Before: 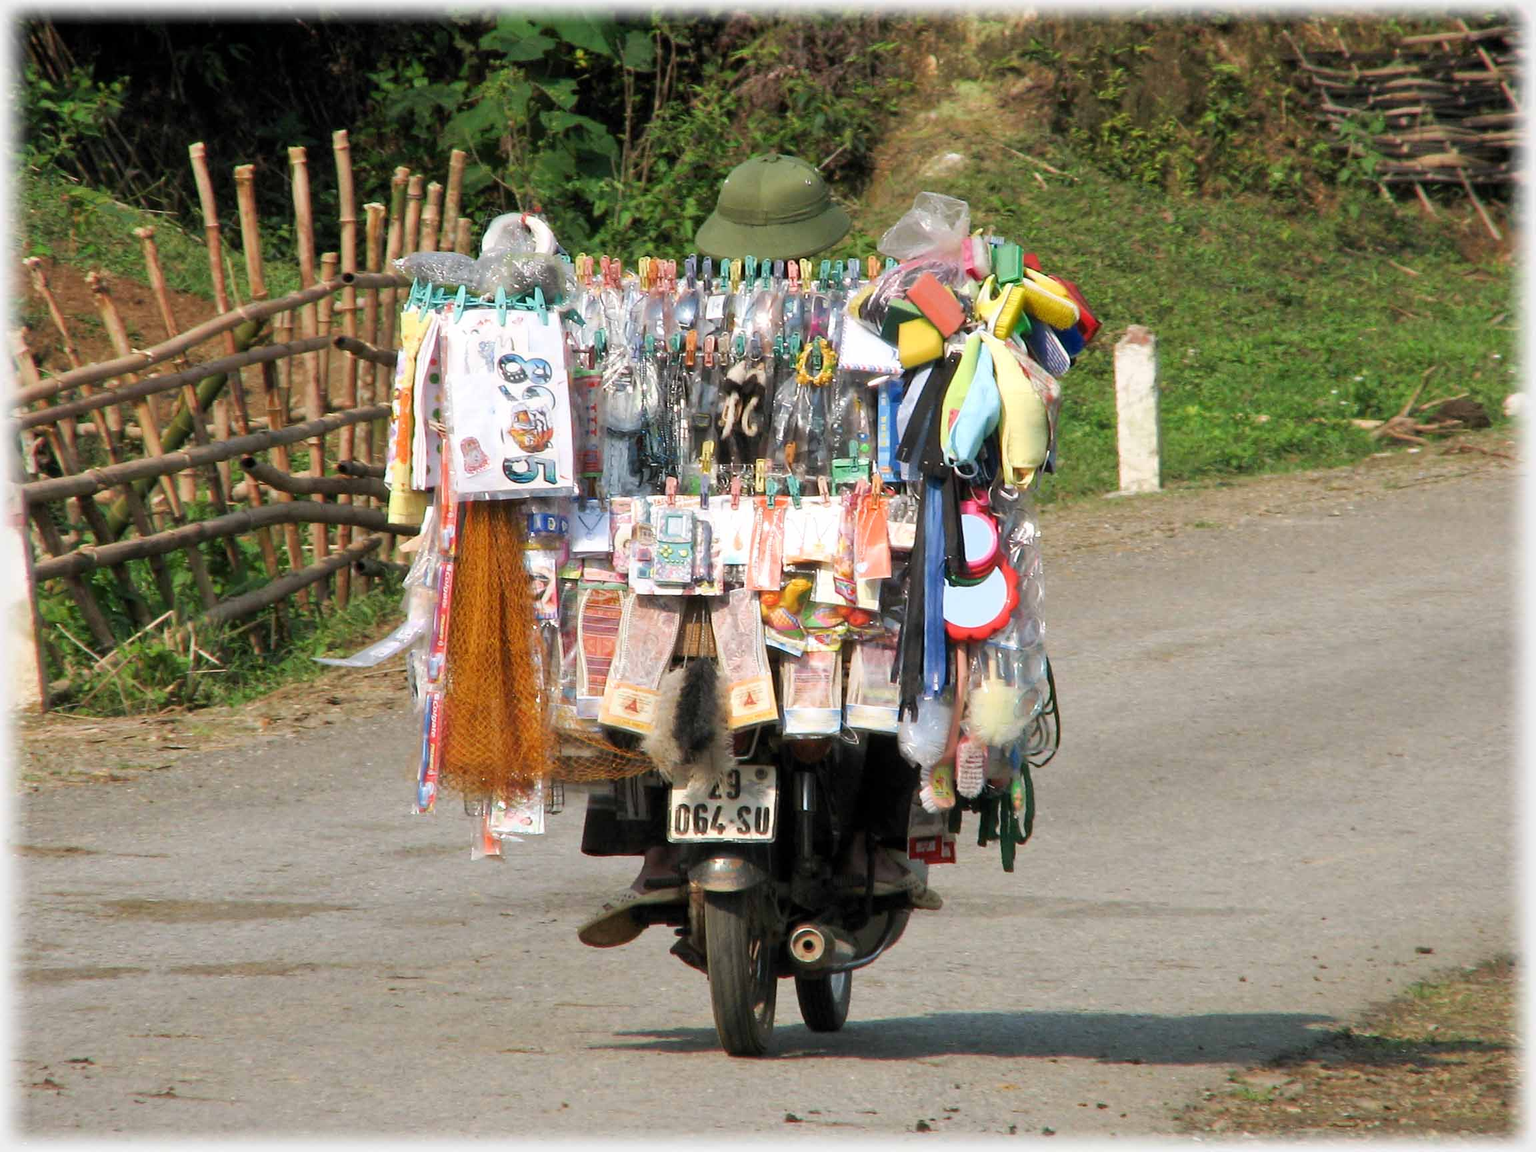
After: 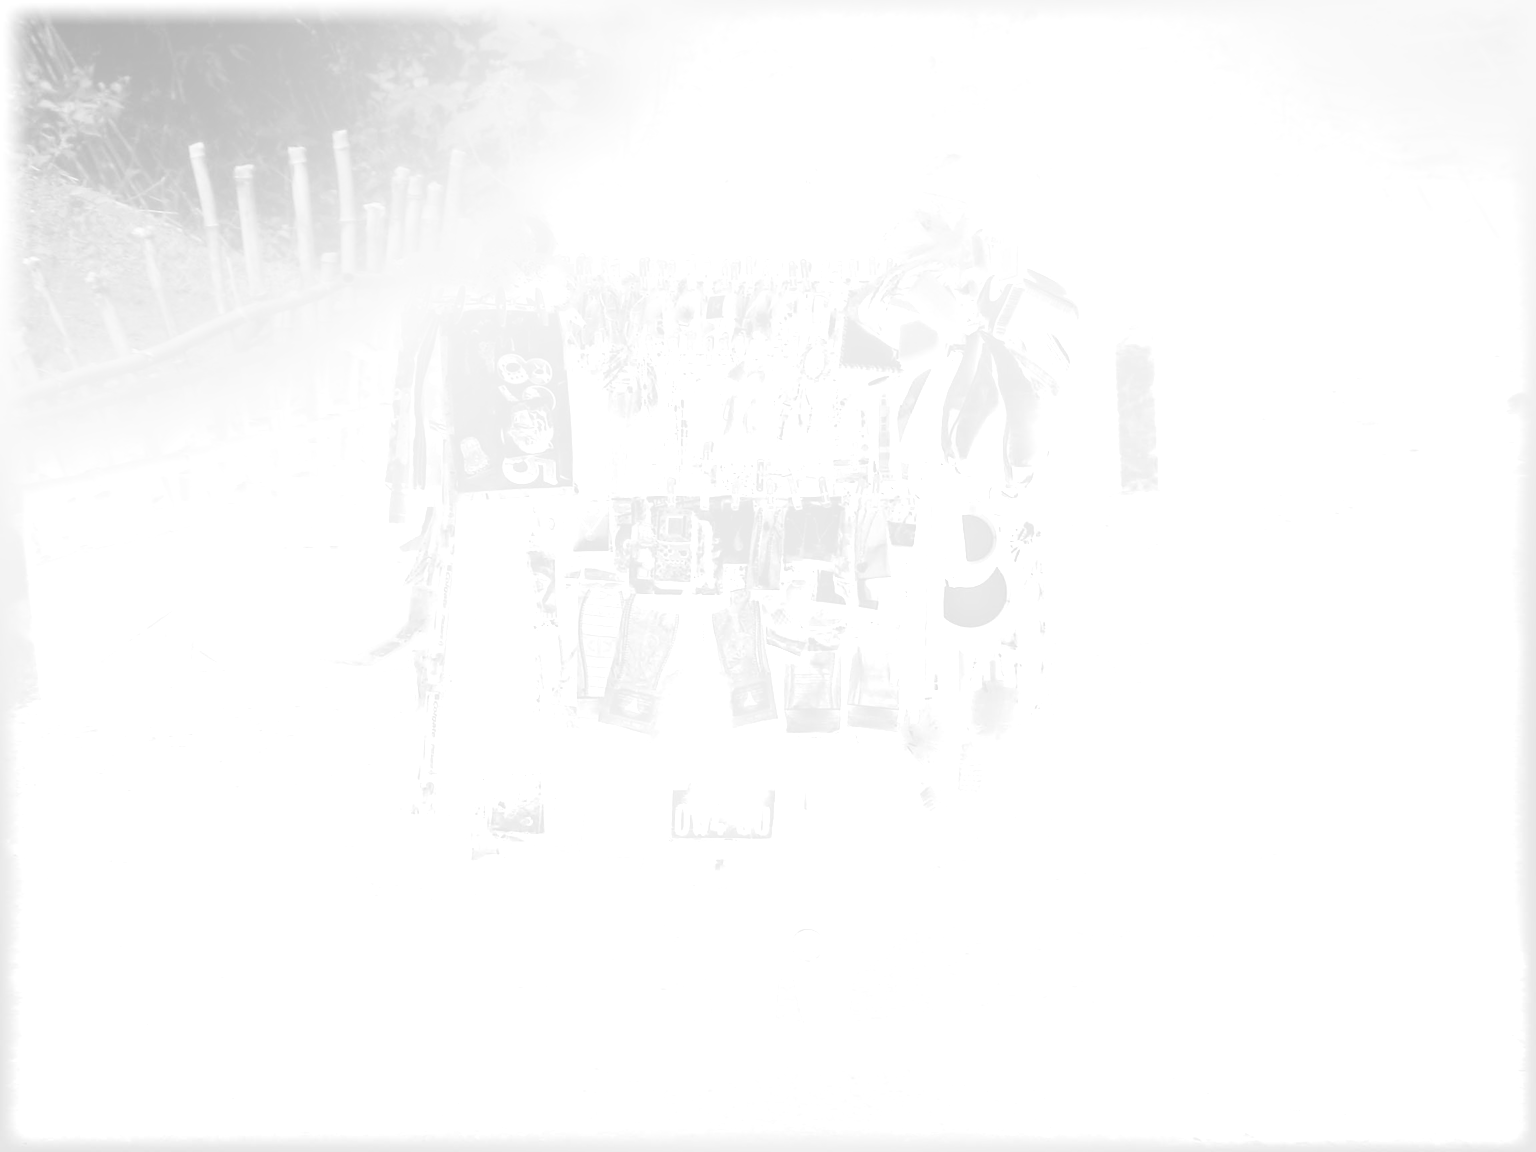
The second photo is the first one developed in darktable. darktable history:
white balance: emerald 1
exposure: exposure 0.74 EV, compensate highlight preservation false
bloom: size 85%, threshold 5%, strength 85%
monochrome: a -35.87, b 49.73, size 1.7
